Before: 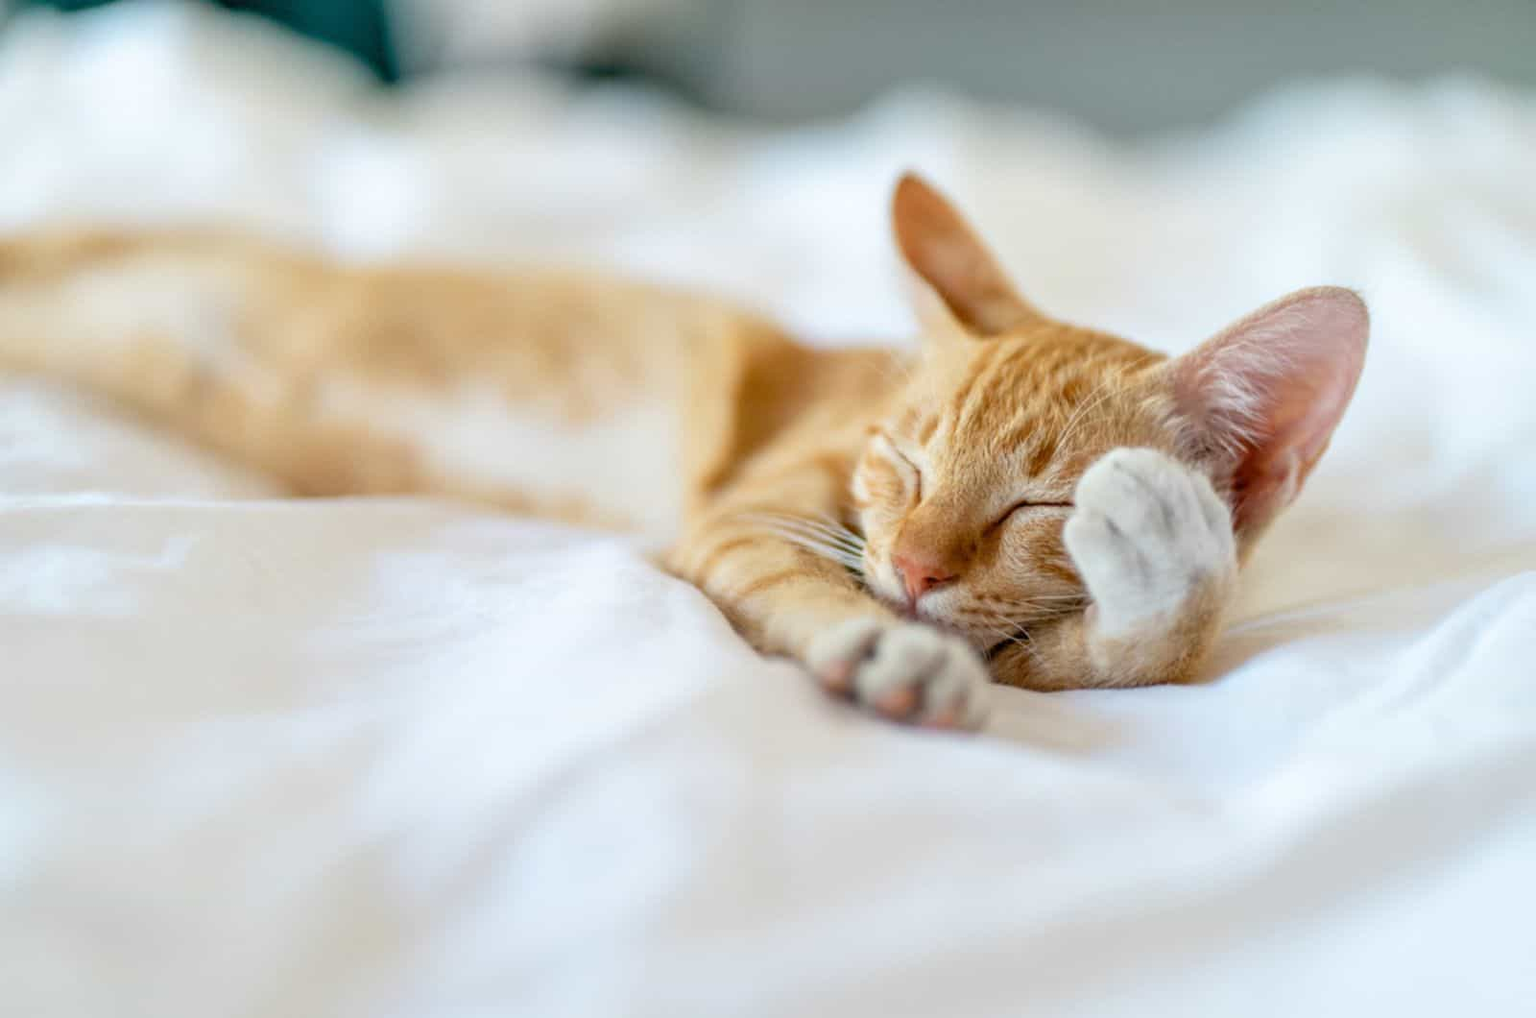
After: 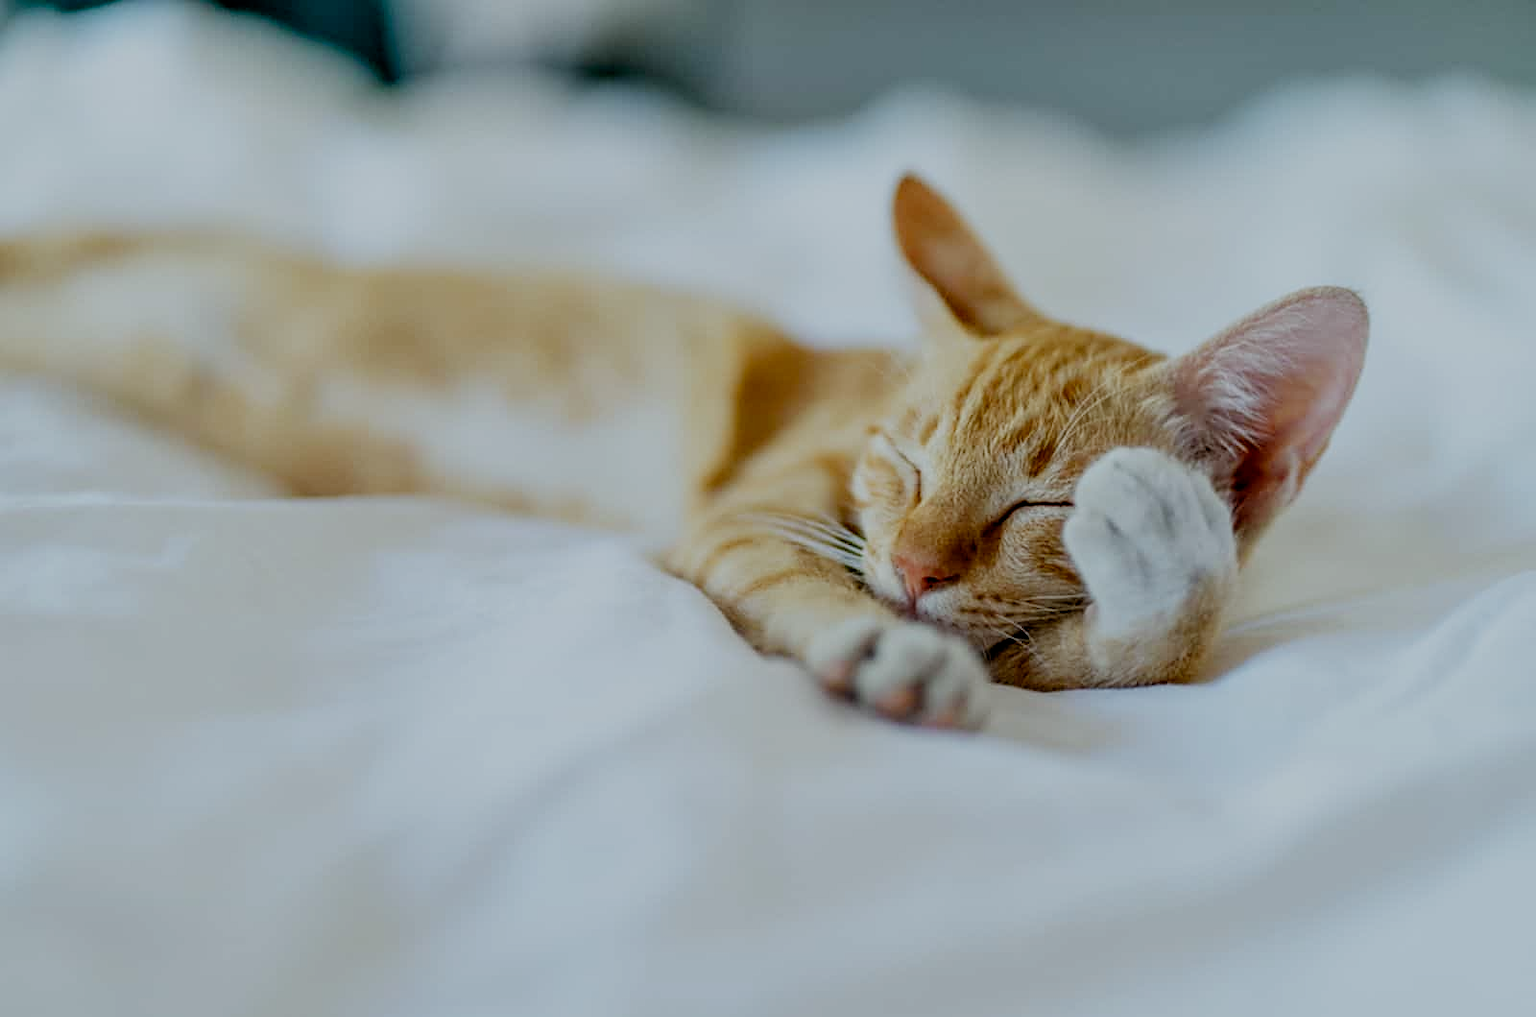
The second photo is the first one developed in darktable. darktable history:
filmic rgb: middle gray luminance 29%, black relative exposure -10.3 EV, white relative exposure 5.5 EV, threshold 6 EV, target black luminance 0%, hardness 3.95, latitude 2.04%, contrast 1.132, highlights saturation mix 5%, shadows ↔ highlights balance 15.11%, preserve chrominance no, color science v3 (2019), use custom middle-gray values true, iterations of high-quality reconstruction 0, enable highlight reconstruction true
white balance: red 0.925, blue 1.046
sharpen: on, module defaults
